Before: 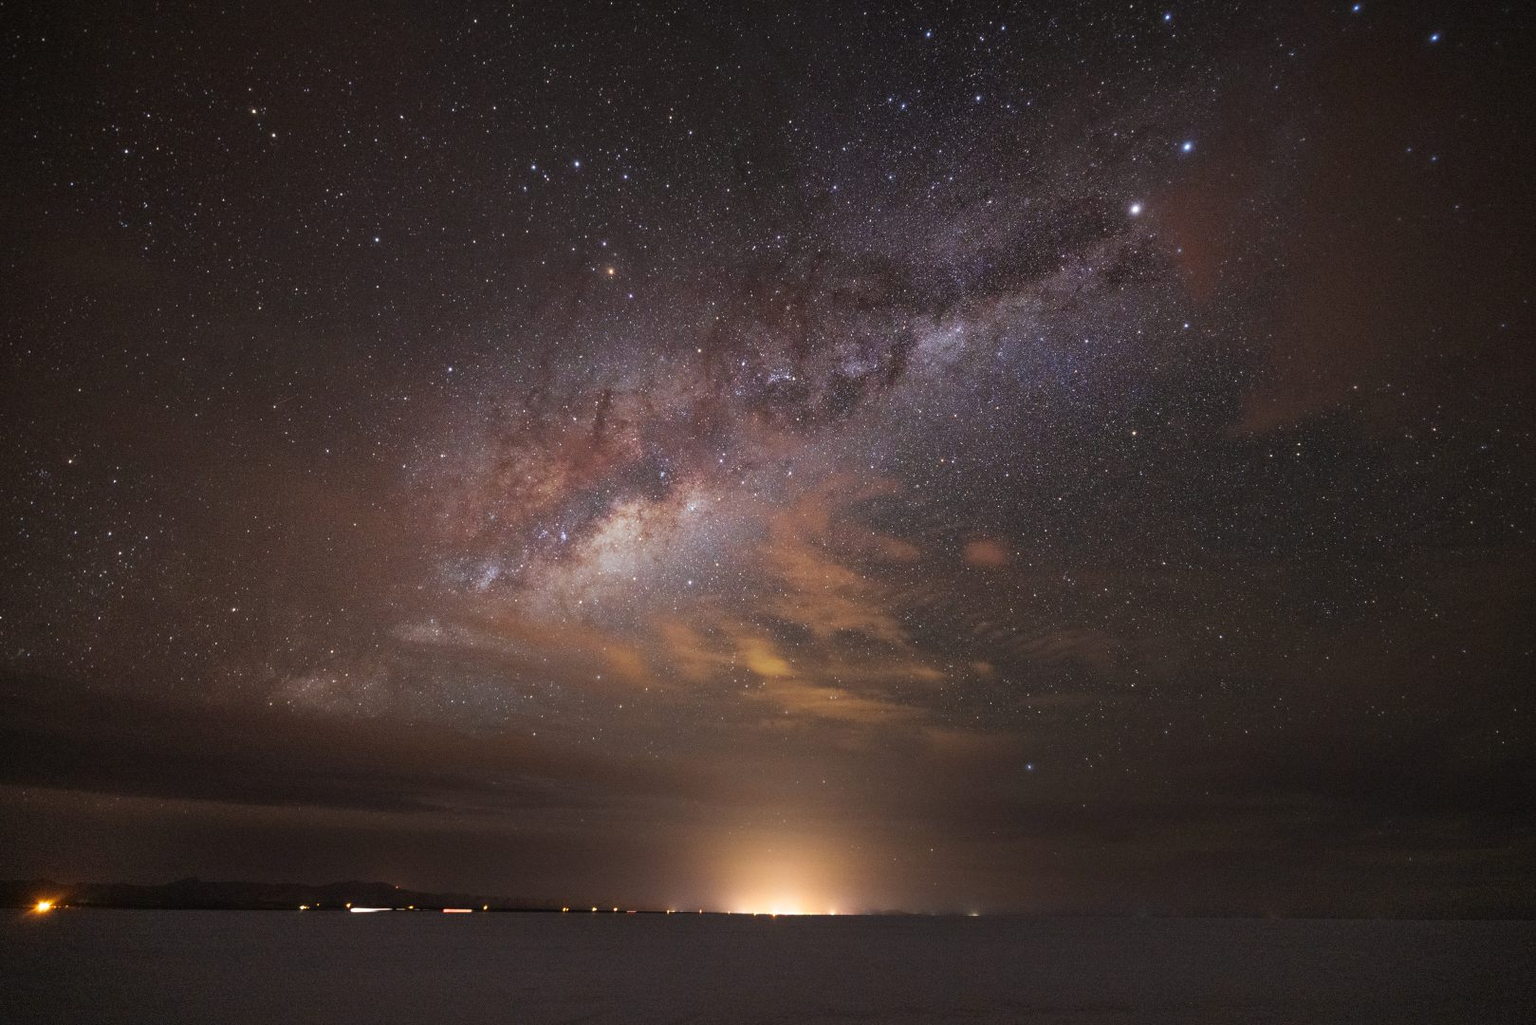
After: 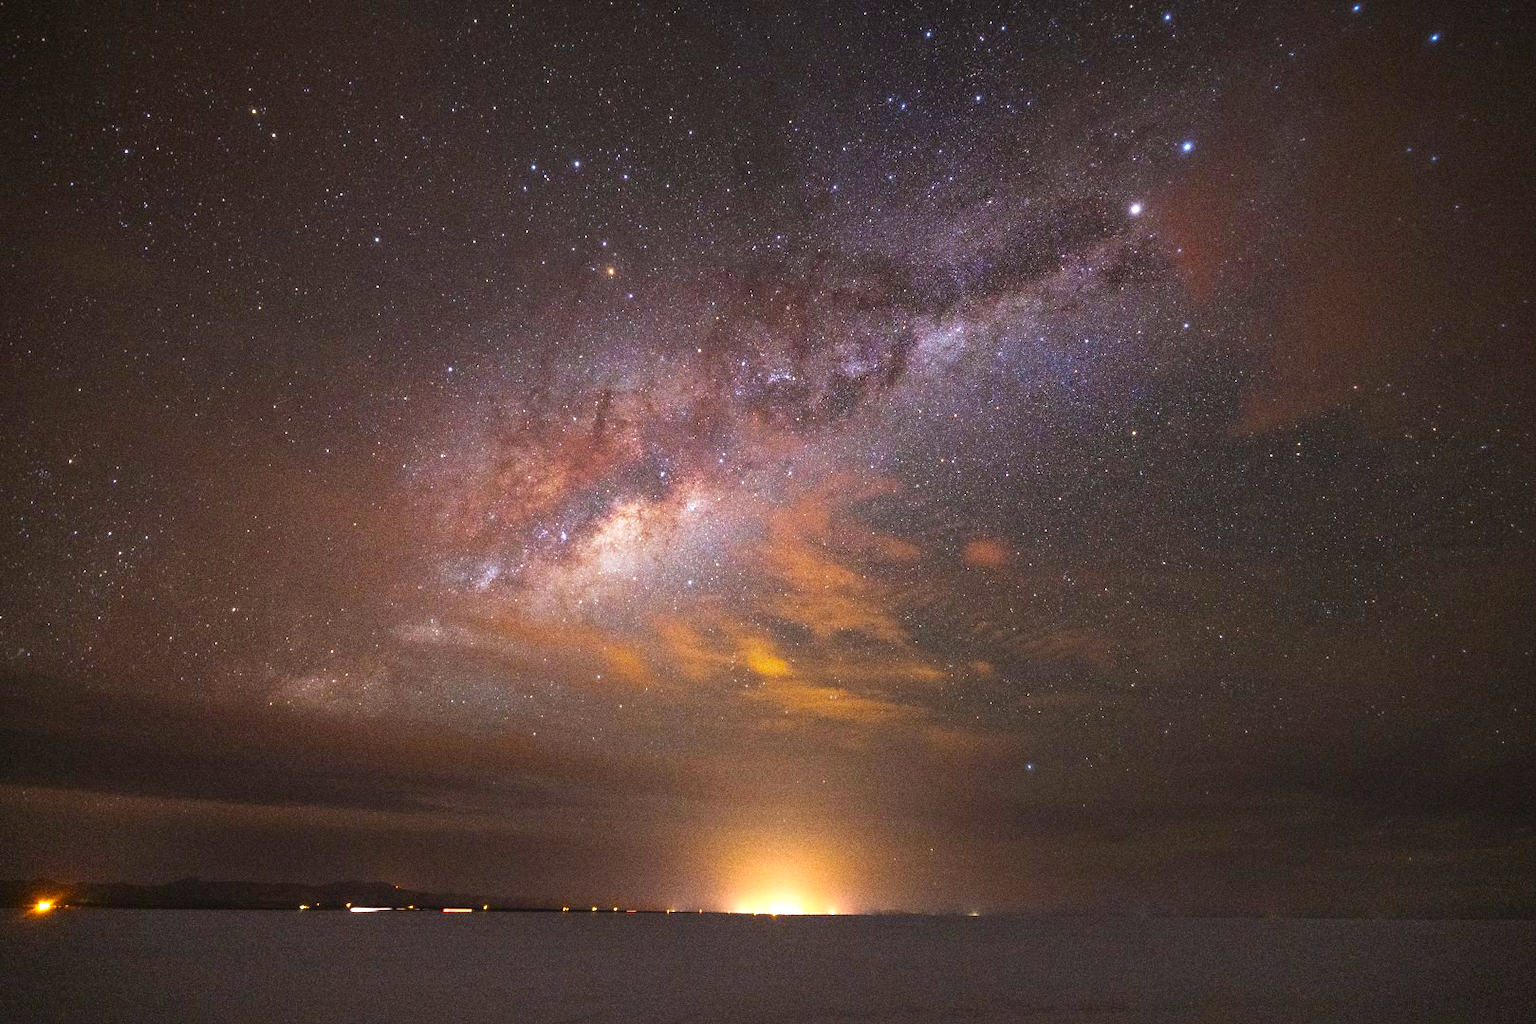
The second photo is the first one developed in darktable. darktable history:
exposure: black level correction 0, exposure 0.7 EV, compensate highlight preservation false
grain: coarseness 0.09 ISO, strength 40%
color balance rgb: perceptual saturation grading › global saturation 30%, global vibrance 20%
